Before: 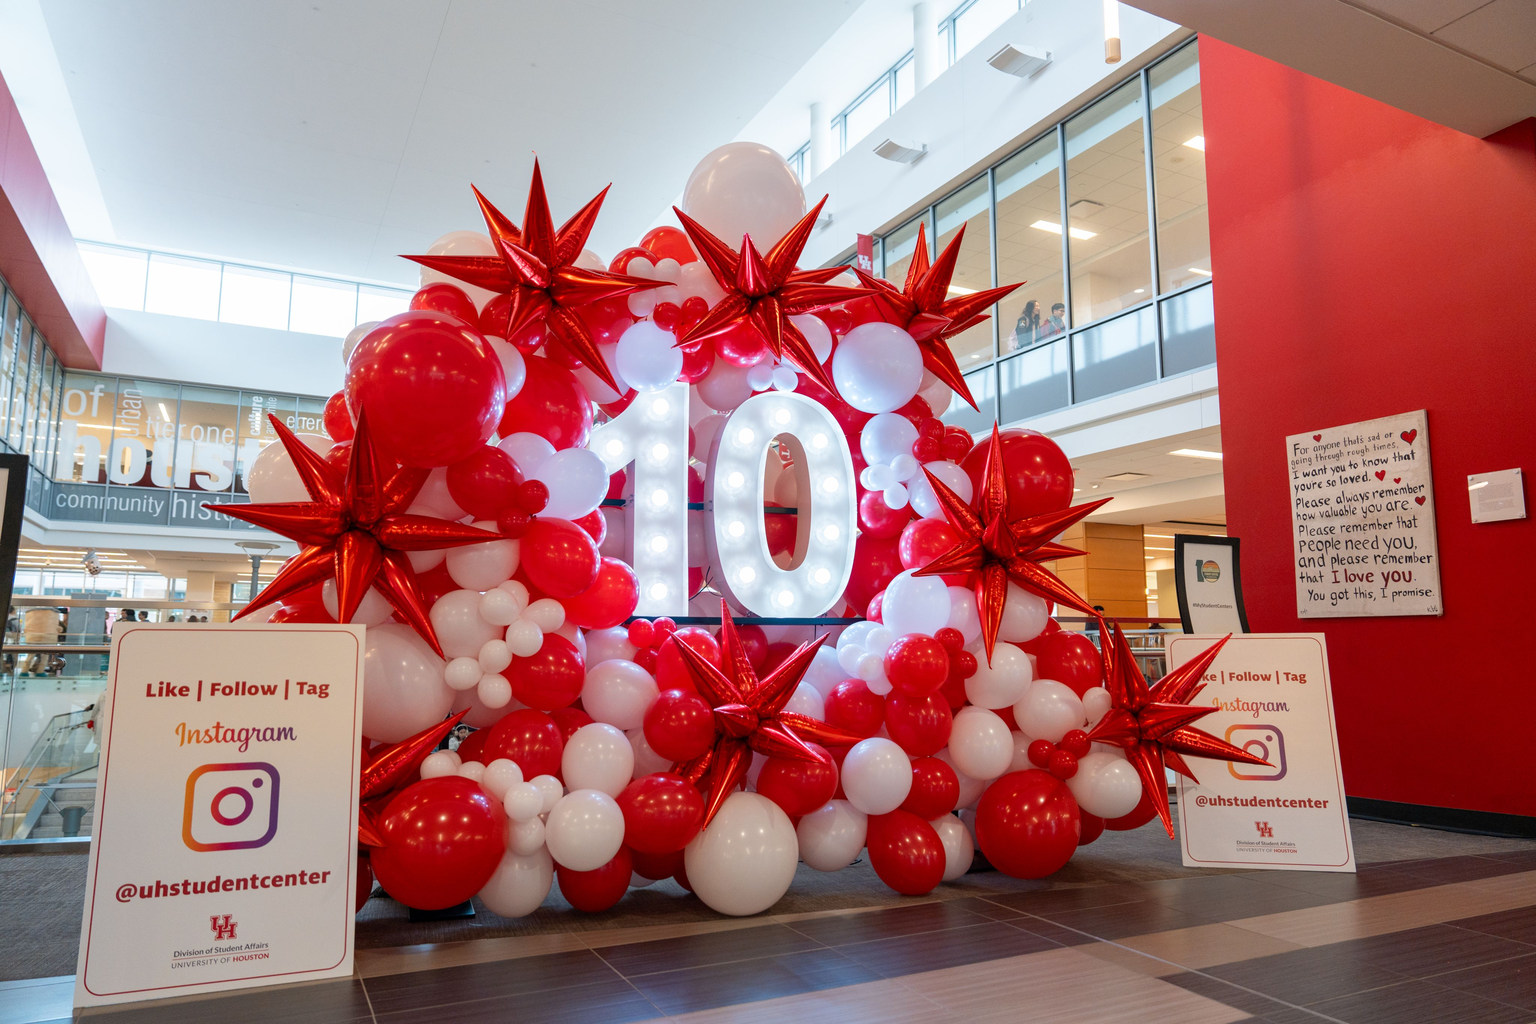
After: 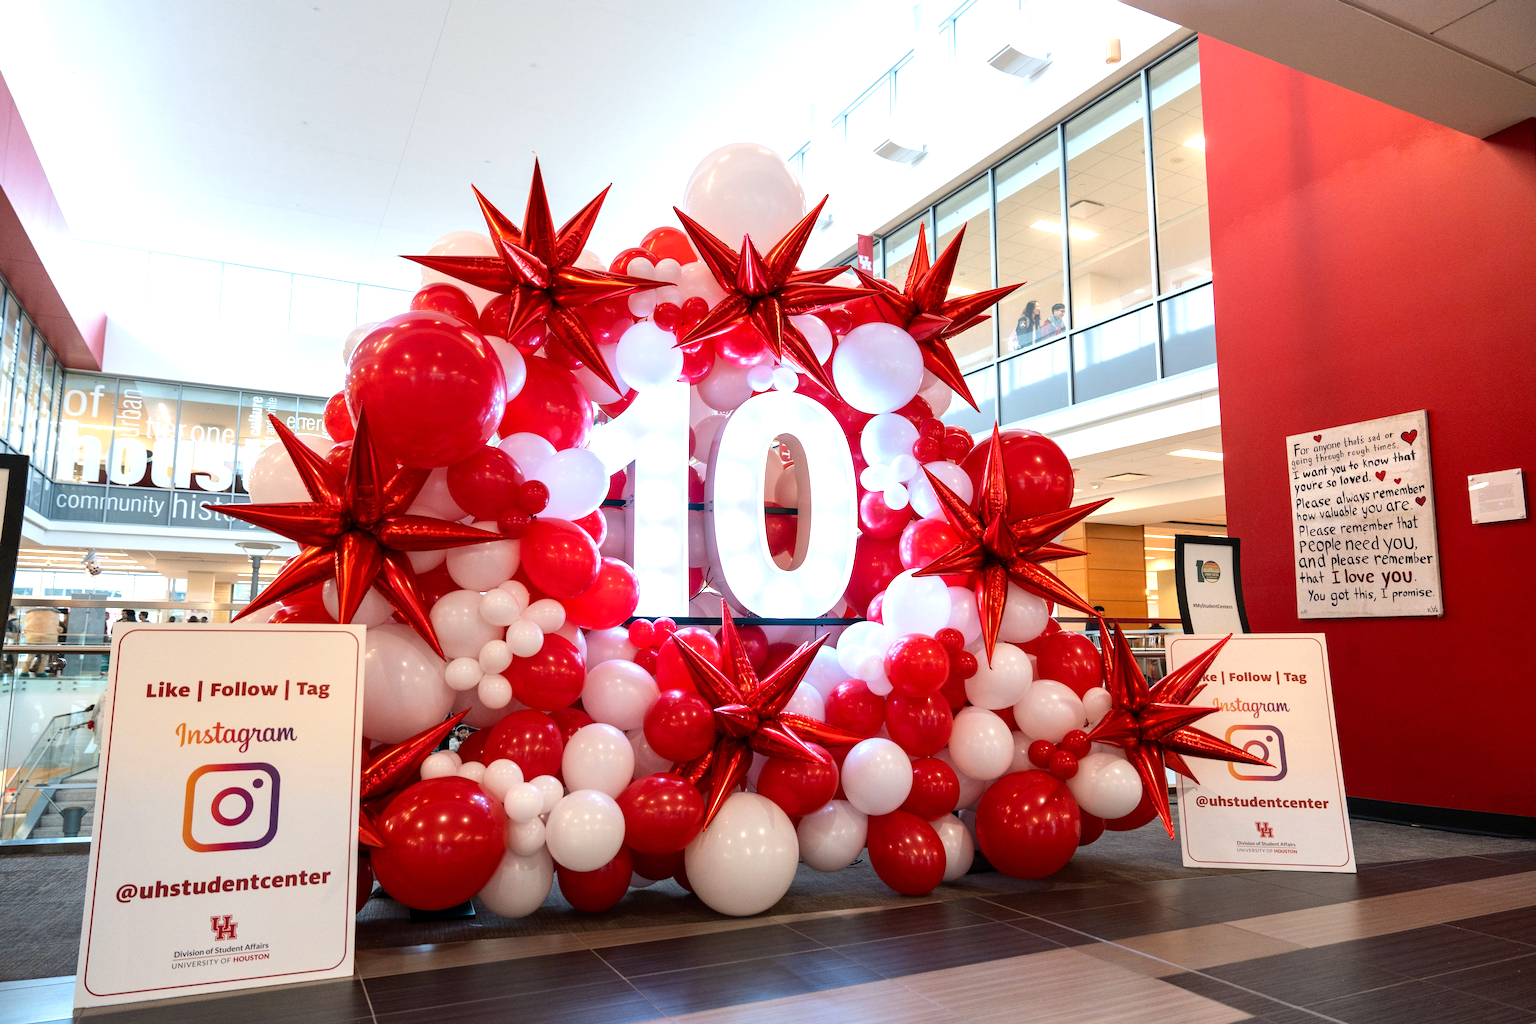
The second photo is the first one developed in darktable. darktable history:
tone equalizer: -8 EV -0.718 EV, -7 EV -0.676 EV, -6 EV -0.636 EV, -5 EV -0.42 EV, -3 EV 0.392 EV, -2 EV 0.6 EV, -1 EV 0.699 EV, +0 EV 0.735 EV, edges refinement/feathering 500, mask exposure compensation -1.57 EV, preserve details no
vignetting: fall-off start 100.91%, brightness -0.317, saturation -0.061
